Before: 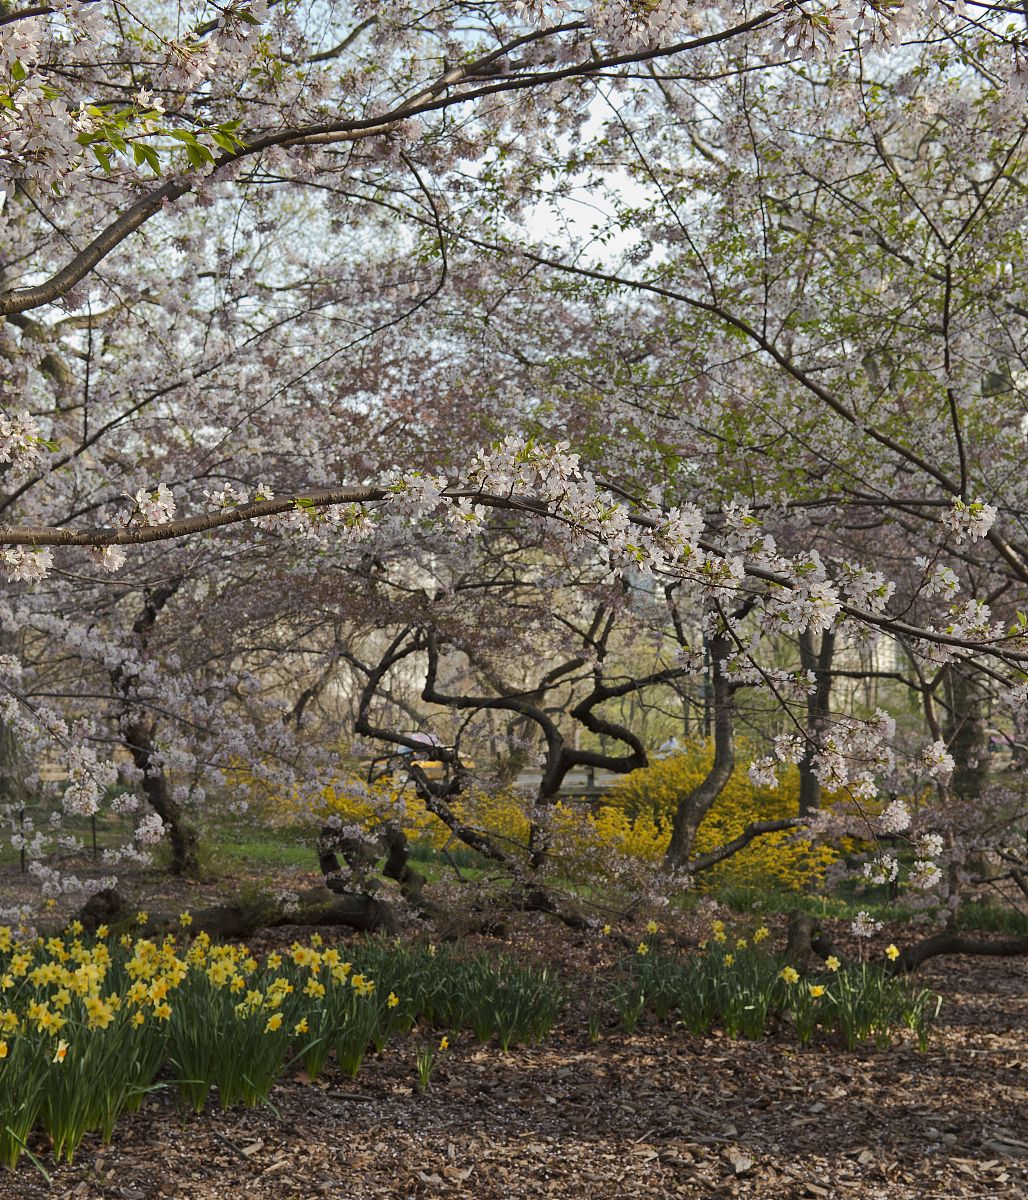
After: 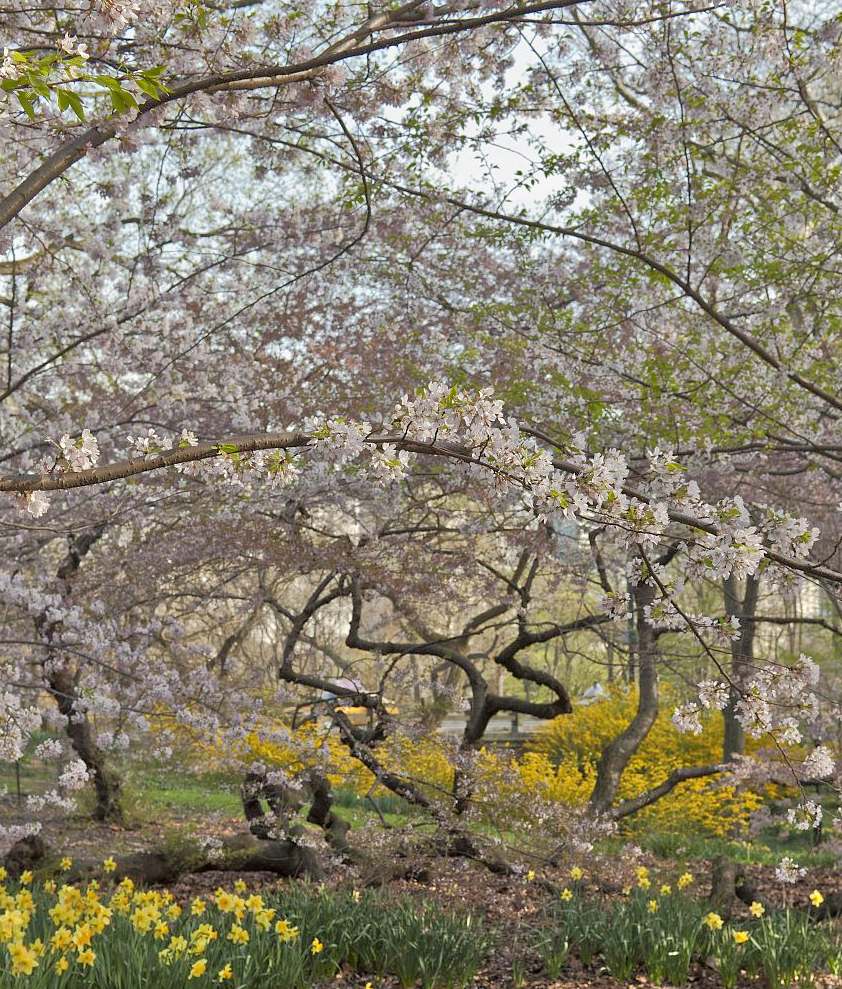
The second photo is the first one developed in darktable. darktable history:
crop and rotate: left 7.434%, top 4.528%, right 10.588%, bottom 13.052%
tone equalizer: -7 EV 0.164 EV, -6 EV 0.576 EV, -5 EV 1.17 EV, -4 EV 1.34 EV, -3 EV 1.15 EV, -2 EV 0.6 EV, -1 EV 0.147 EV
